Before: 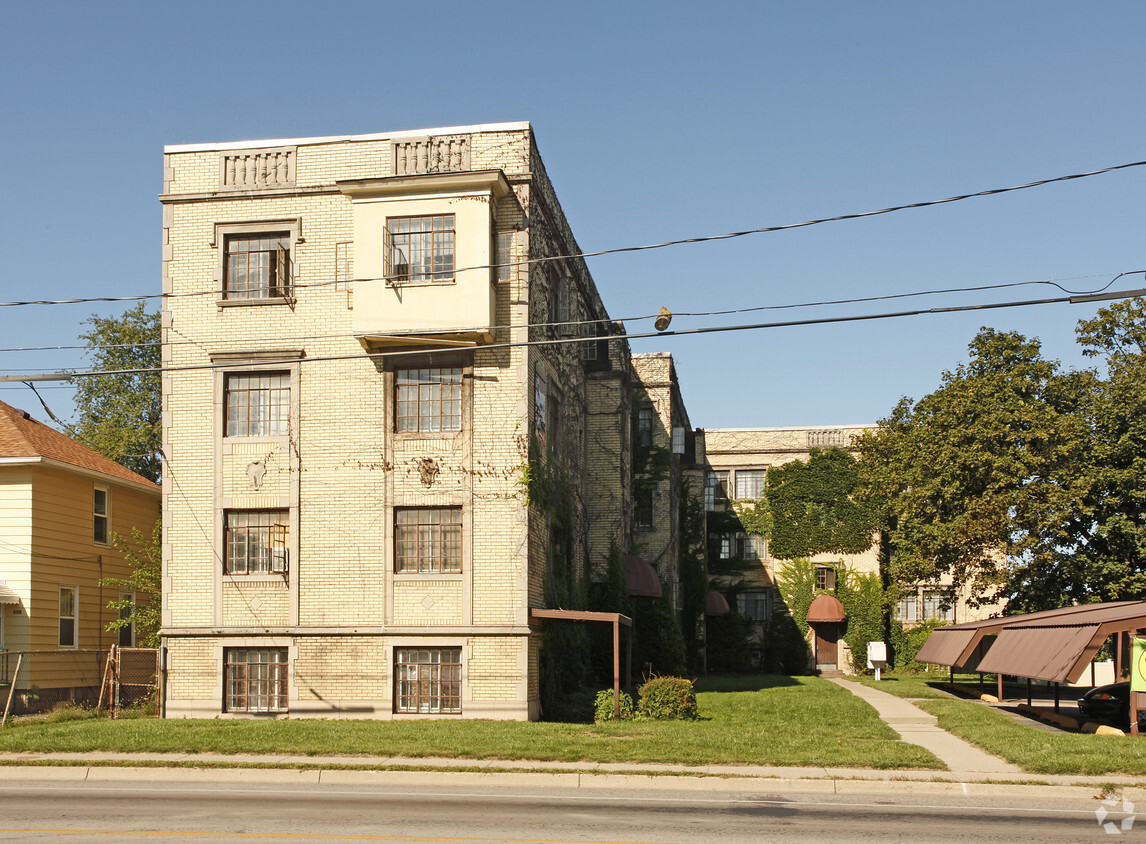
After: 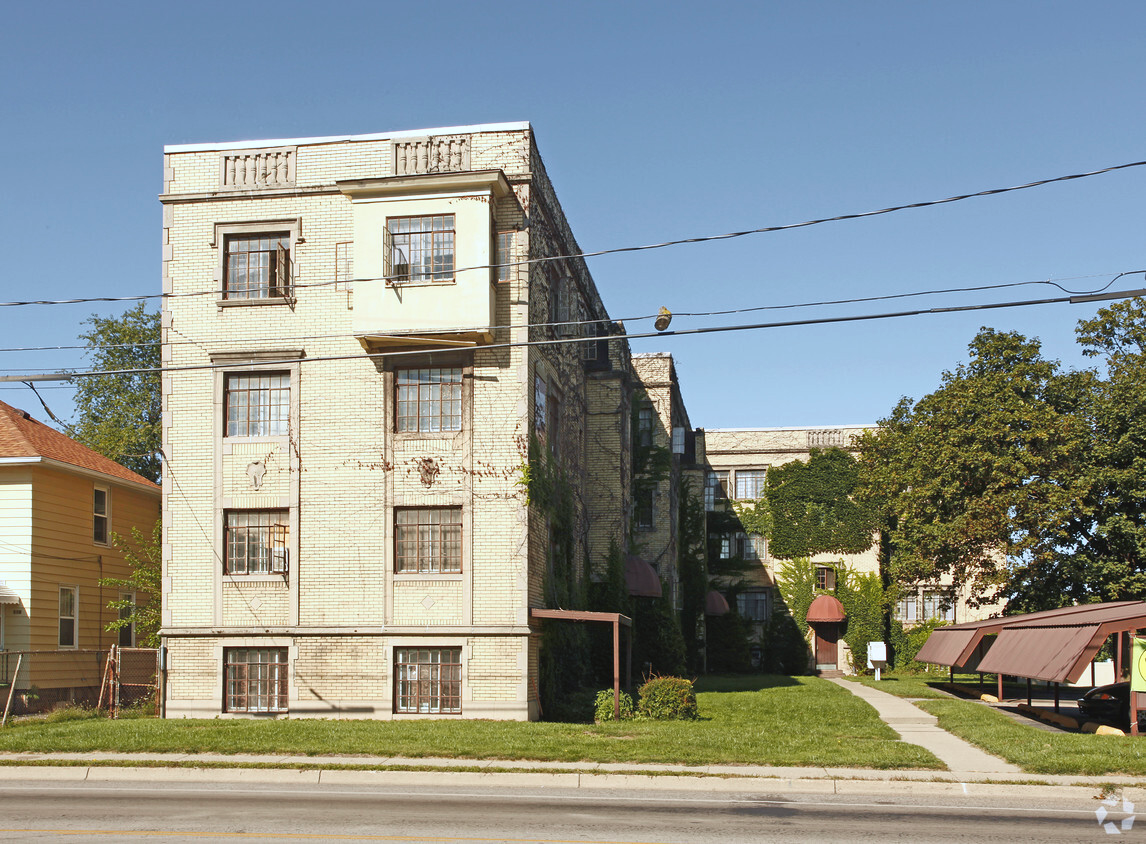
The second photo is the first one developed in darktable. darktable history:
tone curve: curves: ch0 [(0, 0.024) (0.119, 0.146) (0.474, 0.464) (0.718, 0.721) (0.817, 0.839) (1, 0.998)]; ch1 [(0, 0) (0.377, 0.416) (0.439, 0.451) (0.477, 0.477) (0.501, 0.504) (0.538, 0.544) (0.58, 0.602) (0.664, 0.676) (0.783, 0.804) (1, 1)]; ch2 [(0, 0) (0.38, 0.405) (0.463, 0.456) (0.498, 0.497) (0.524, 0.535) (0.578, 0.576) (0.648, 0.665) (1, 1)], color space Lab, independent channels, preserve colors none
color calibration: x 0.37, y 0.382, temperature 4313.32 K
